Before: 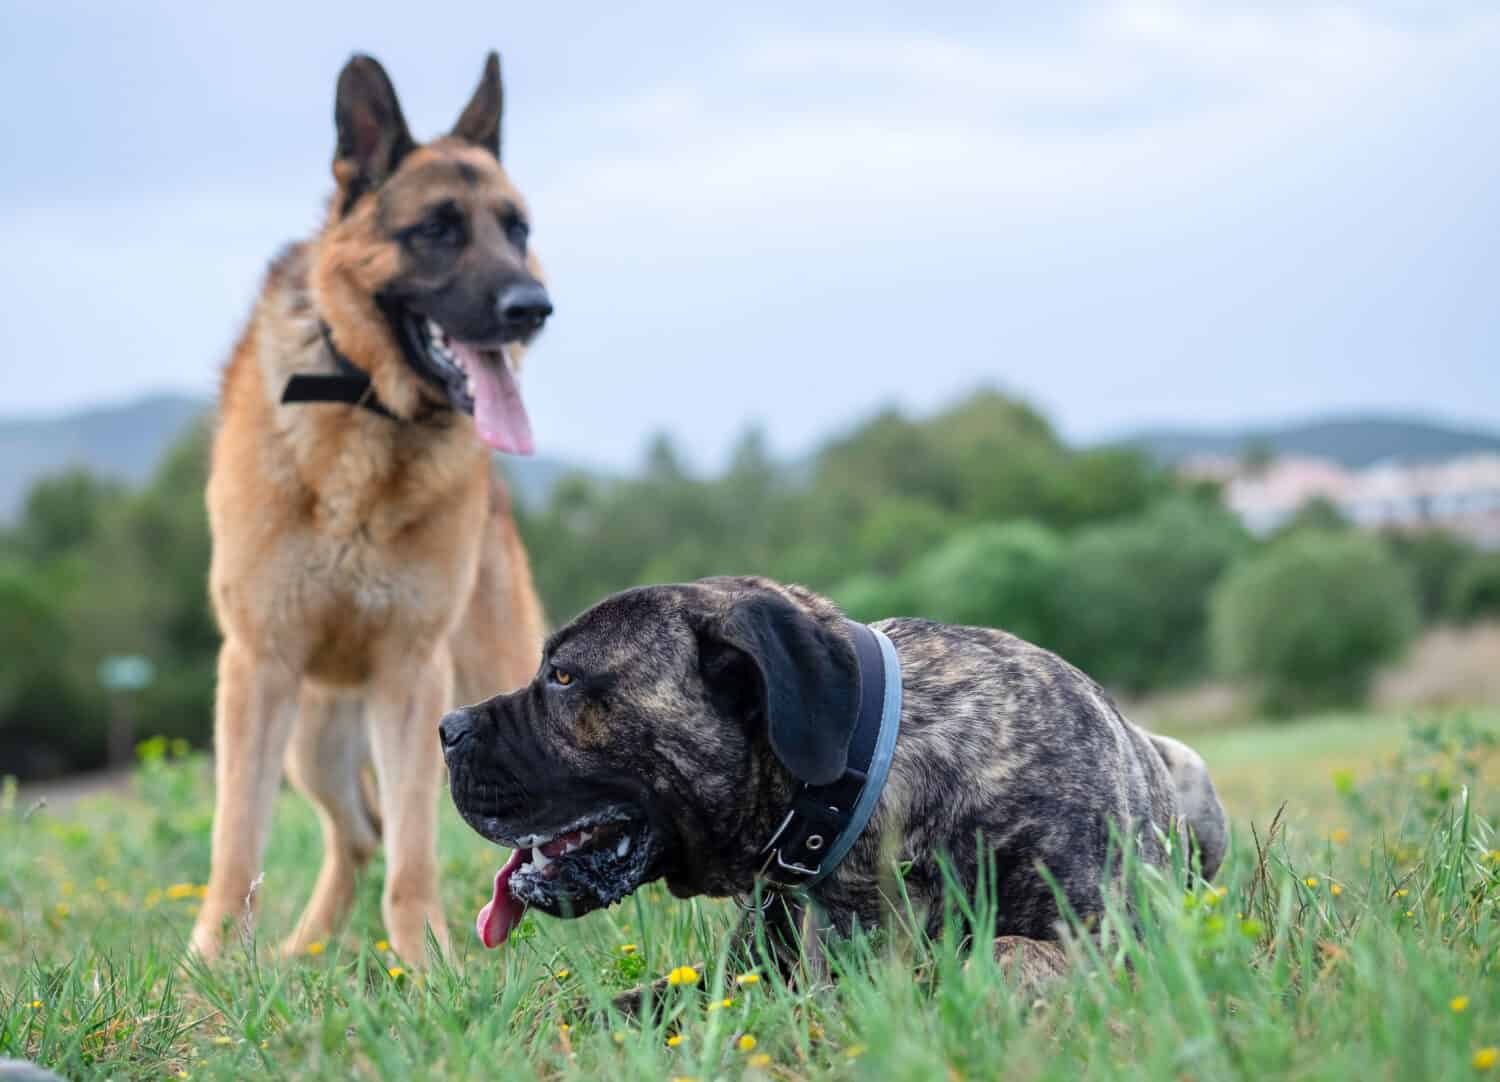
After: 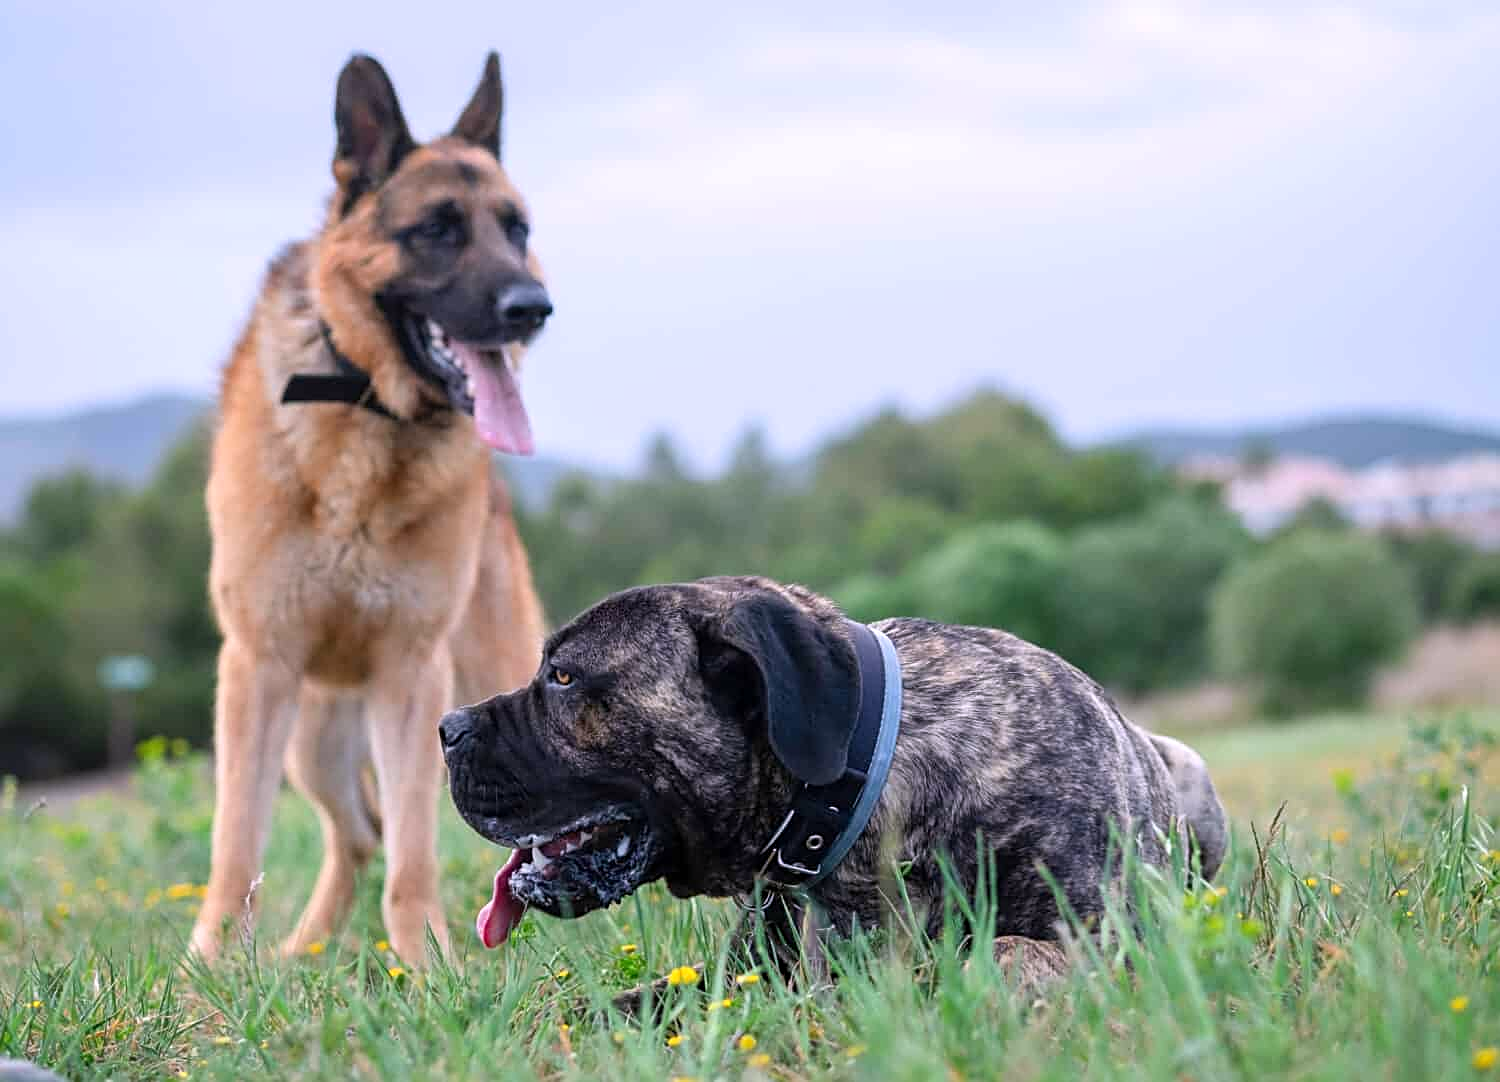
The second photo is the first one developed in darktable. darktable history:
sharpen: on, module defaults
white balance: red 1.05, blue 1.072
